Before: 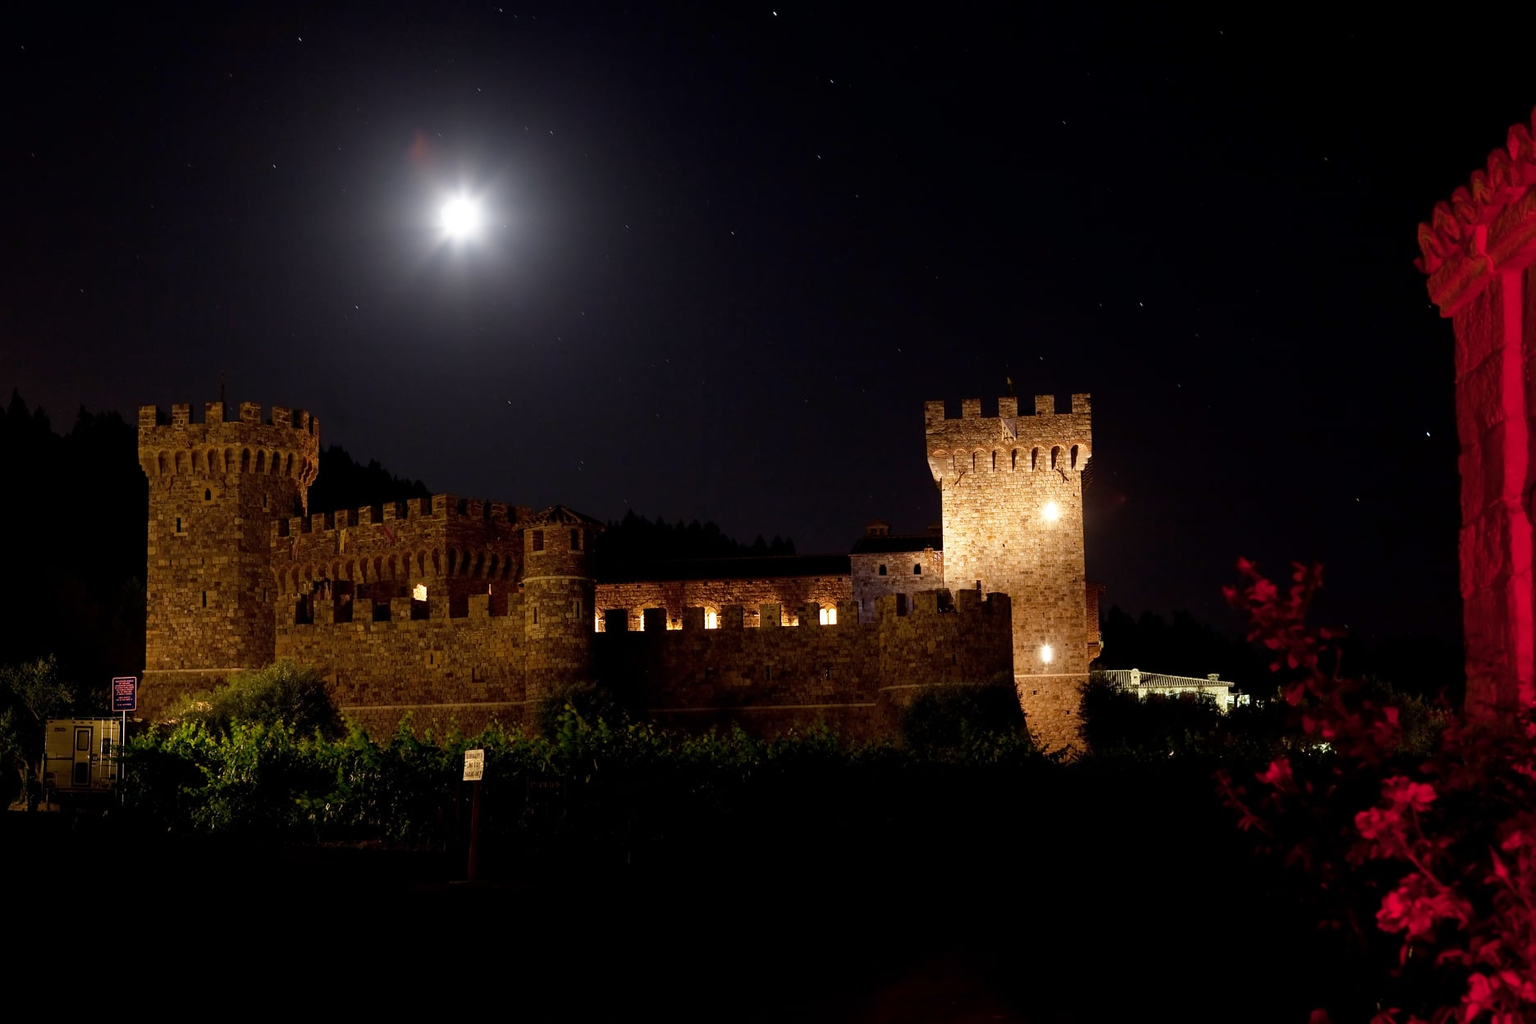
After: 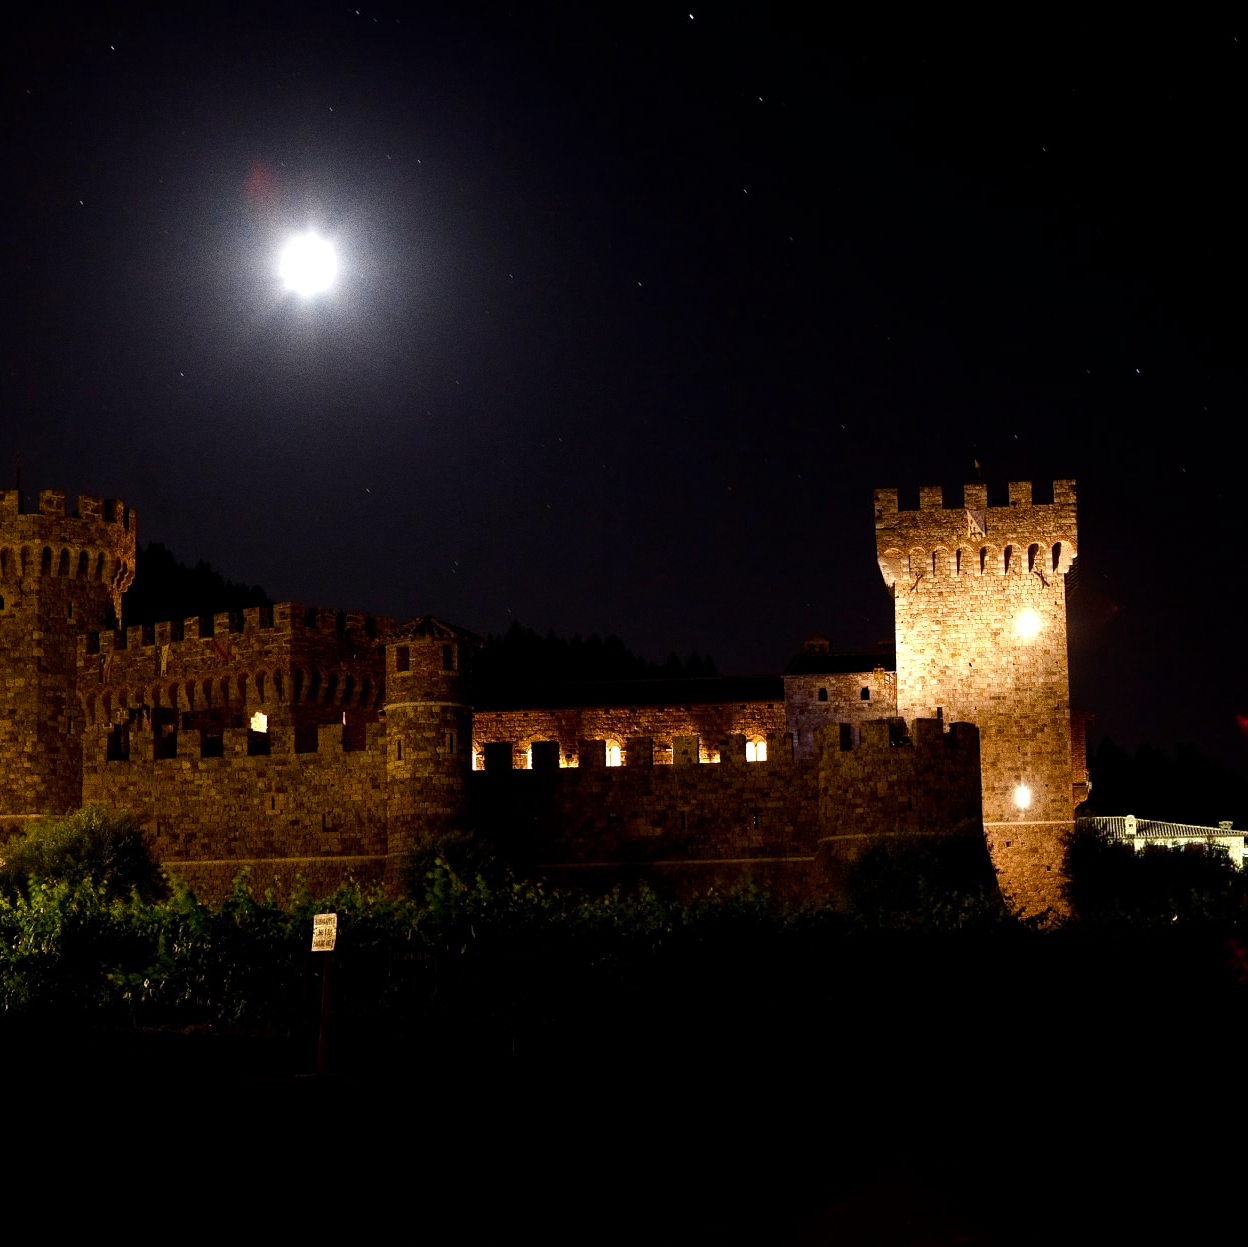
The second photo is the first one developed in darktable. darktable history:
color balance rgb: shadows lift › luminance -20%, power › hue 72.24°, highlights gain › luminance 15%, global offset › hue 171.6°, perceptual saturation grading › highlights -15%, perceptual saturation grading › shadows 25%, global vibrance 30%, contrast 10%
crop and rotate: left 13.537%, right 19.796%
grain: coarseness 0.09 ISO, strength 40%
